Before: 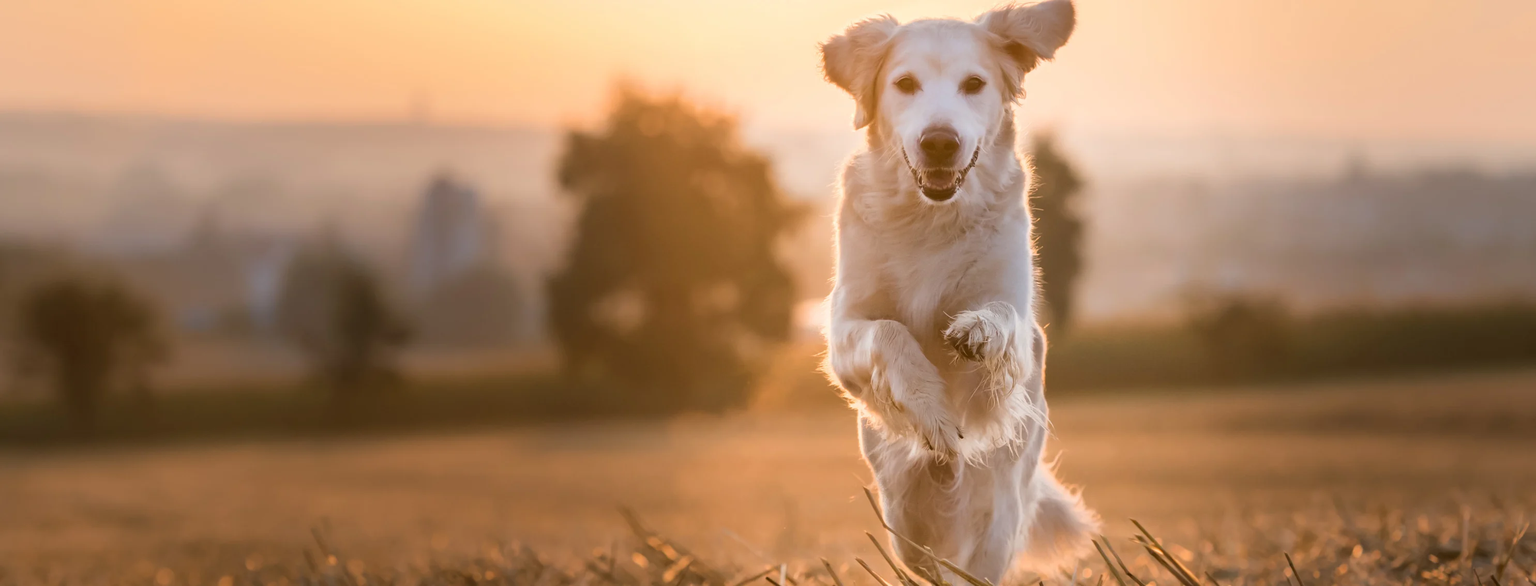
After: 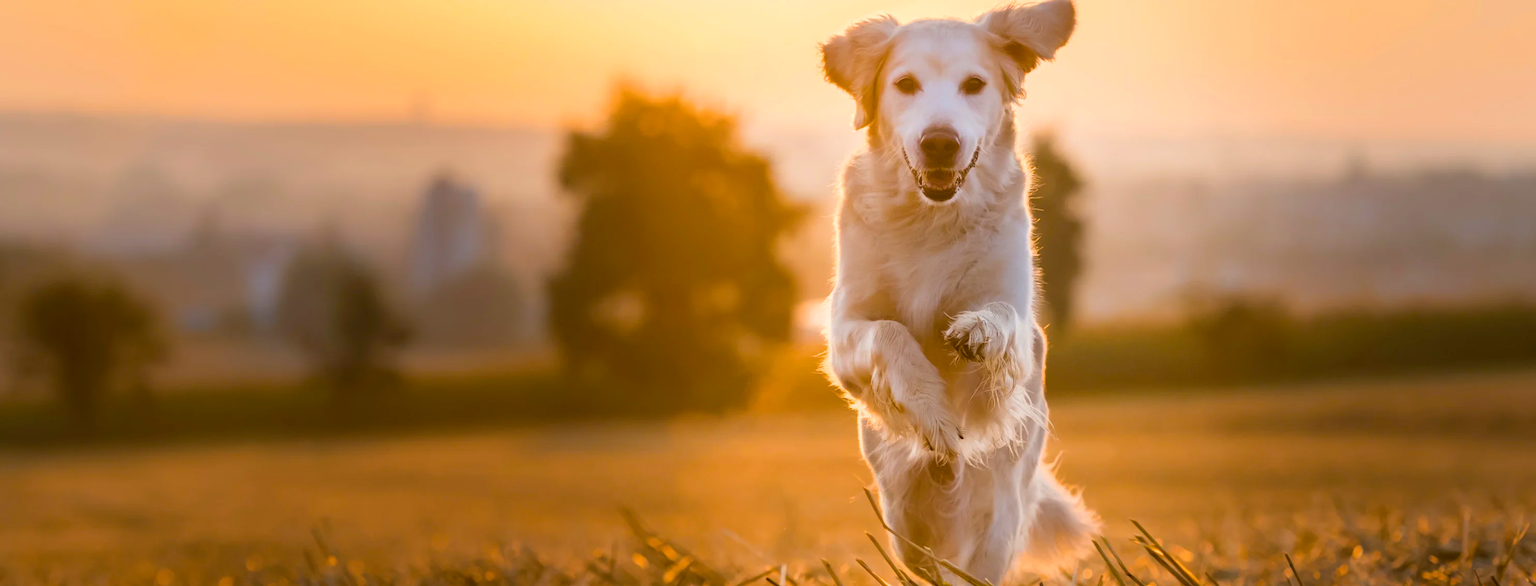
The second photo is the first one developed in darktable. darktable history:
color balance rgb: perceptual saturation grading › global saturation 29.675%, global vibrance 20%
